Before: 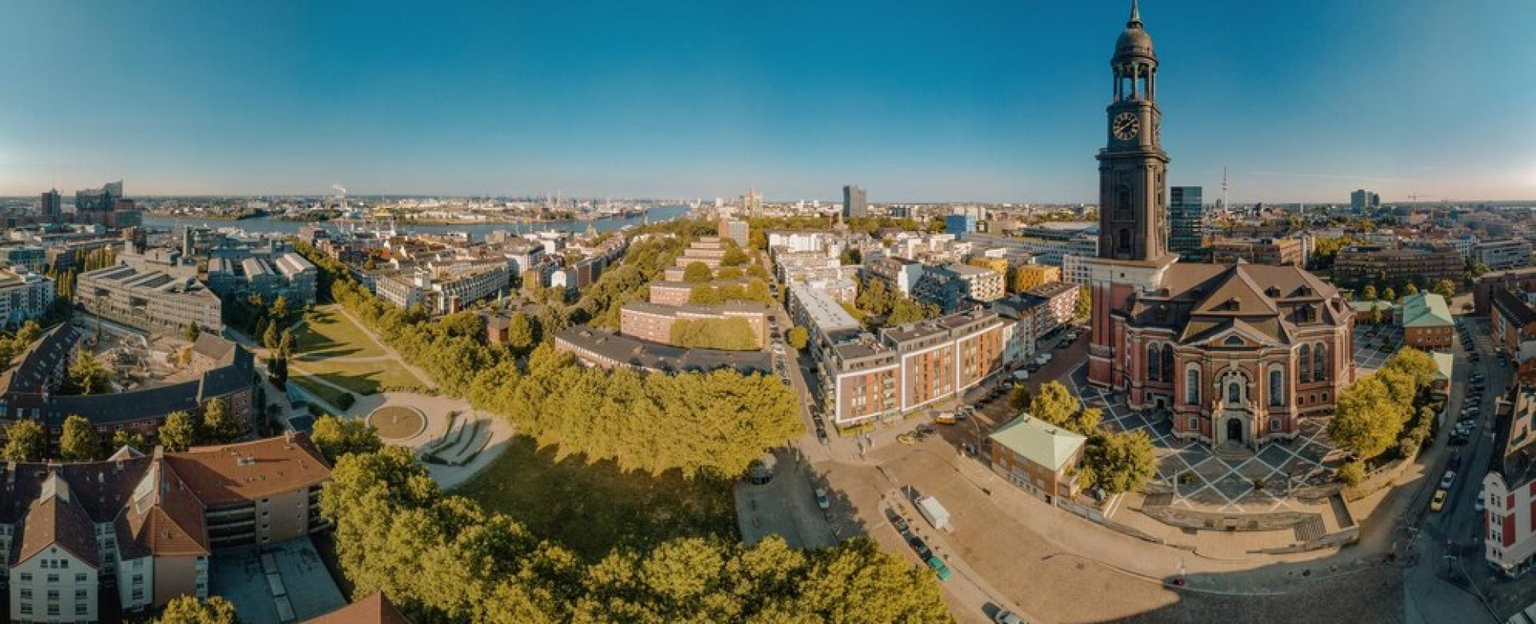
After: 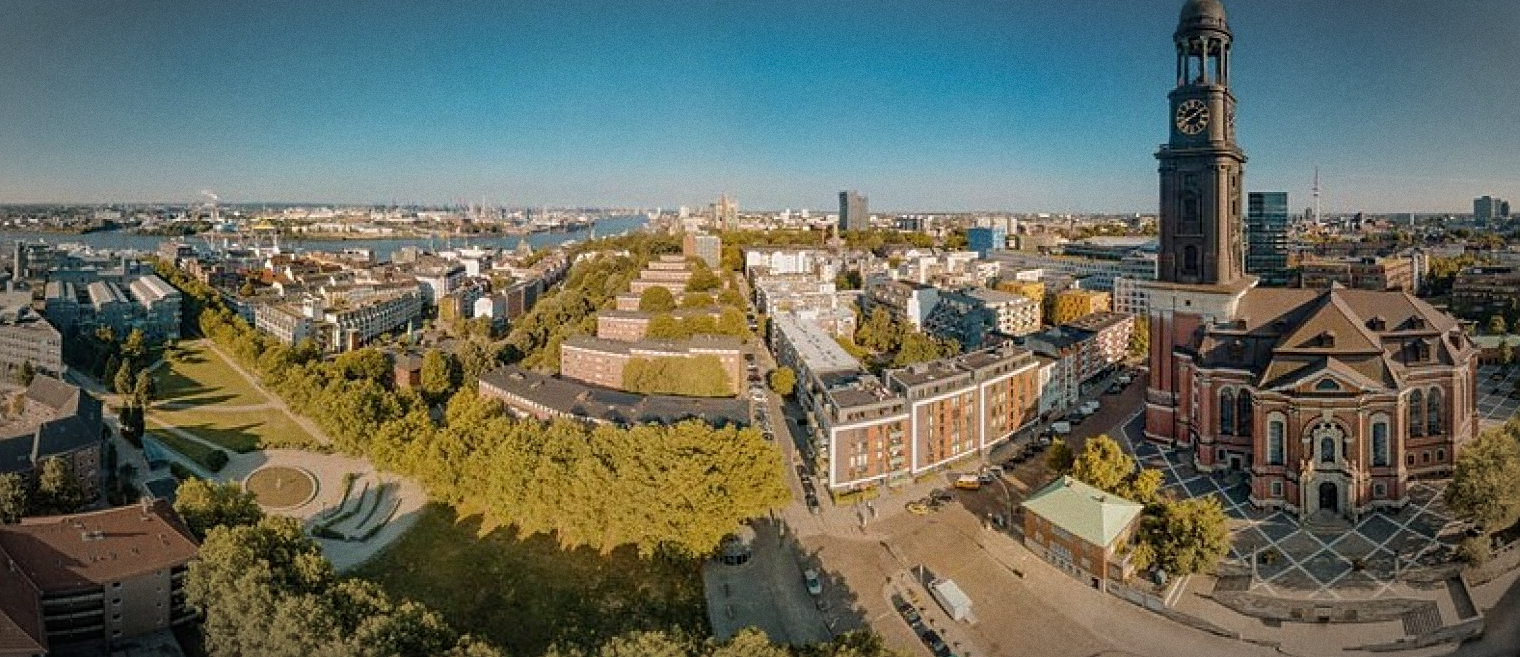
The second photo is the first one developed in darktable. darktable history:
sharpen: on, module defaults
crop: left 11.225%, top 5.381%, right 9.565%, bottom 10.314%
grain: on, module defaults
vignetting: automatic ratio true
